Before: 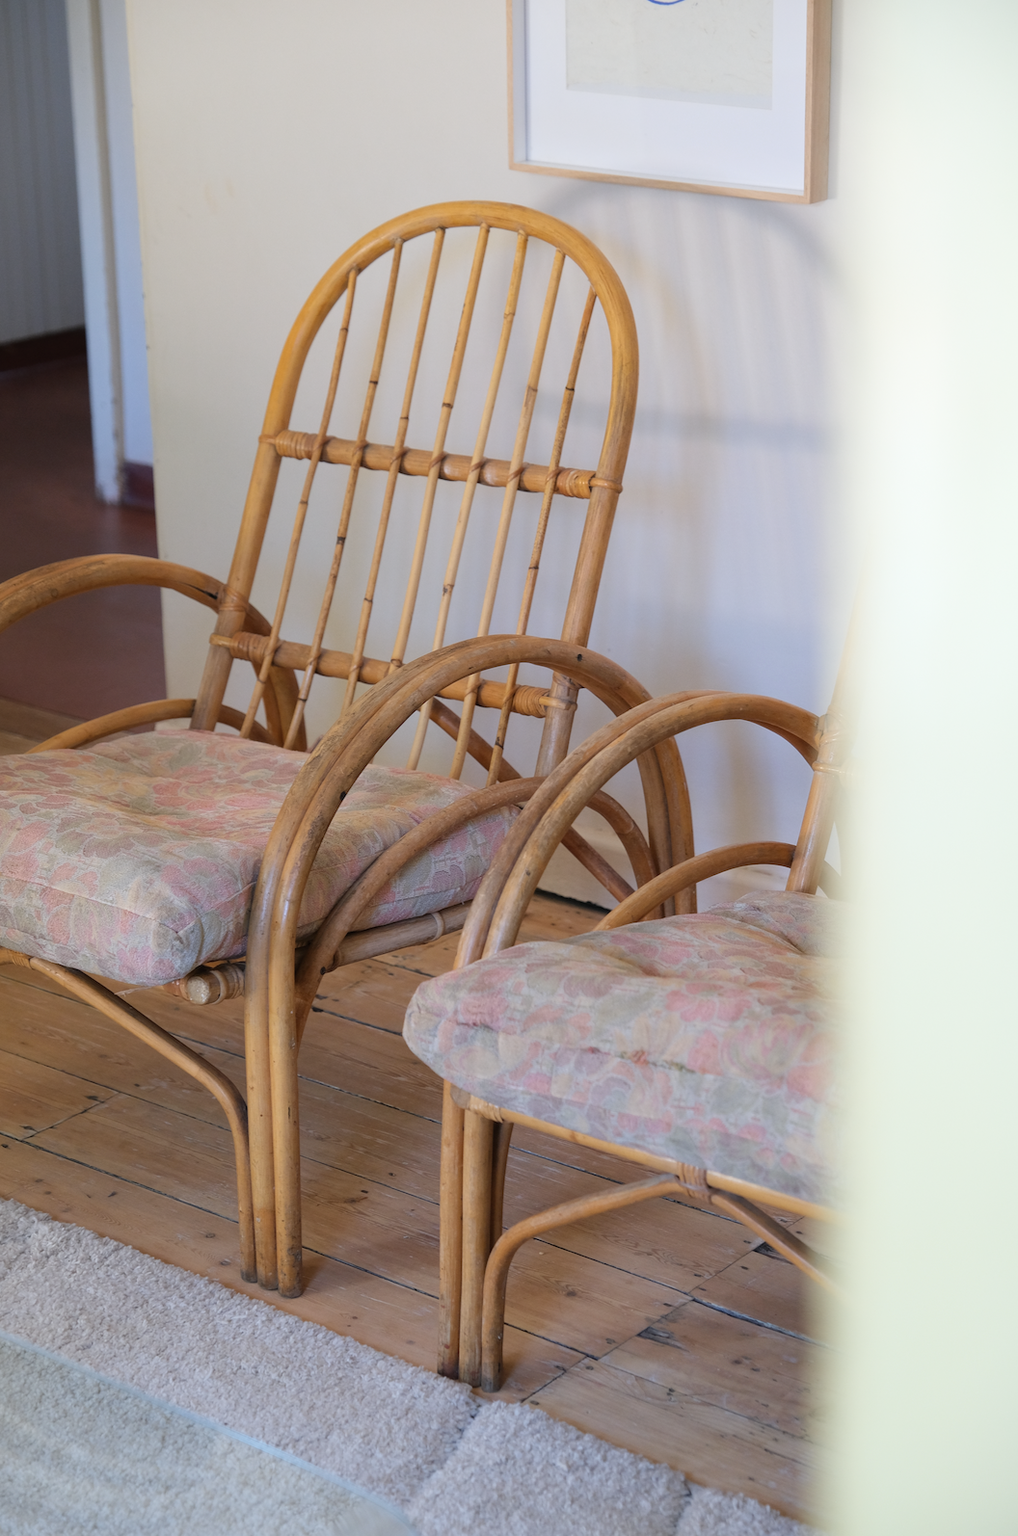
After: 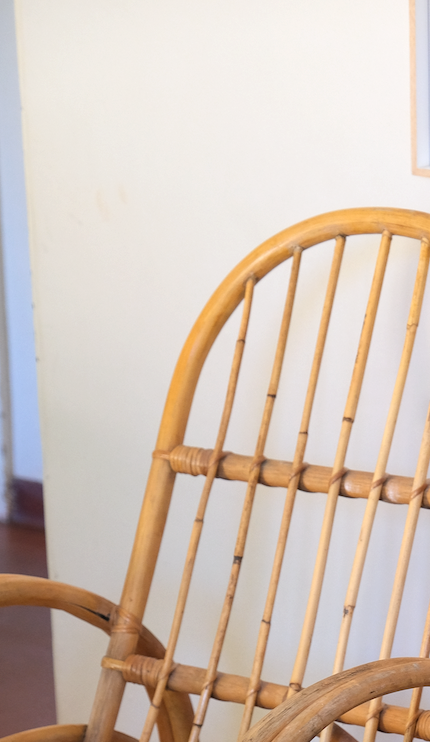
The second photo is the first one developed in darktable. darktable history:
exposure: exposure 0.552 EV, compensate highlight preservation false
crop and rotate: left 11.037%, top 0.114%, right 48.162%, bottom 53.33%
